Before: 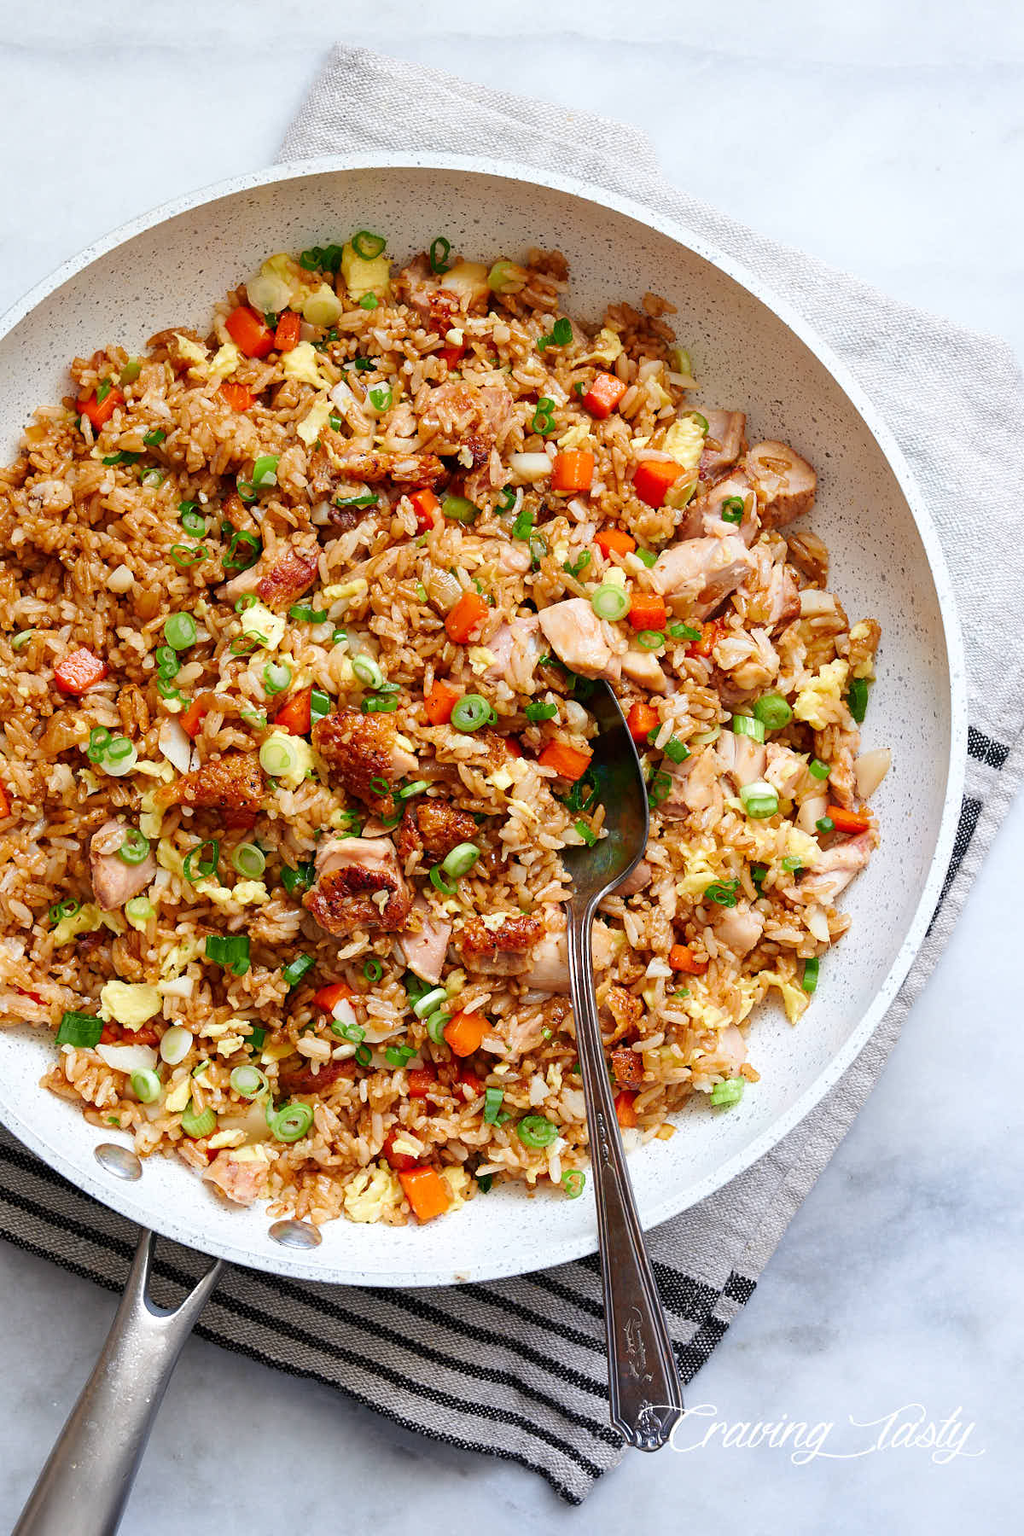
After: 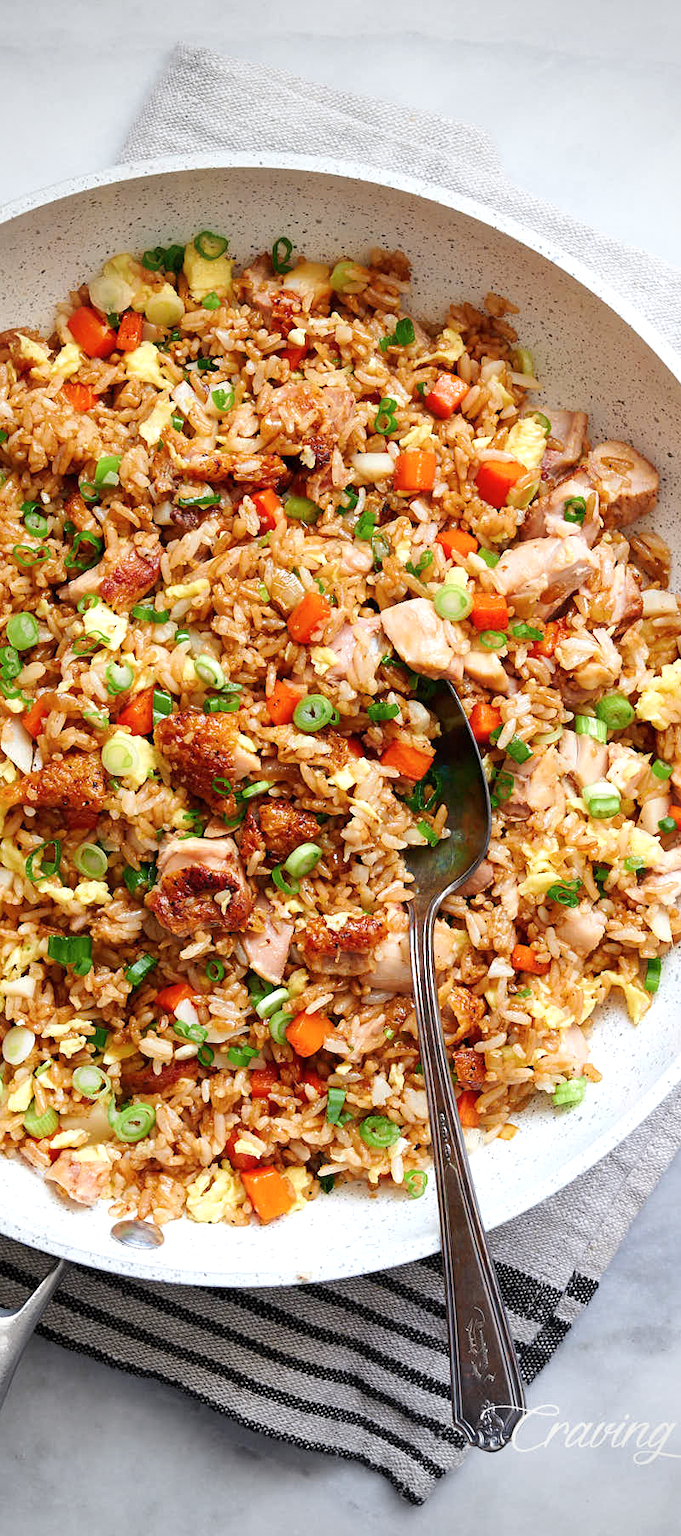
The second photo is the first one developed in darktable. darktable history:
contrast brightness saturation: saturation -0.04
crop: left 15.419%, right 17.914%
vignetting: fall-off start 67.15%, brightness -0.442, saturation -0.691, width/height ratio 1.011, unbound false
exposure: exposure 0.217 EV, compensate highlight preservation false
